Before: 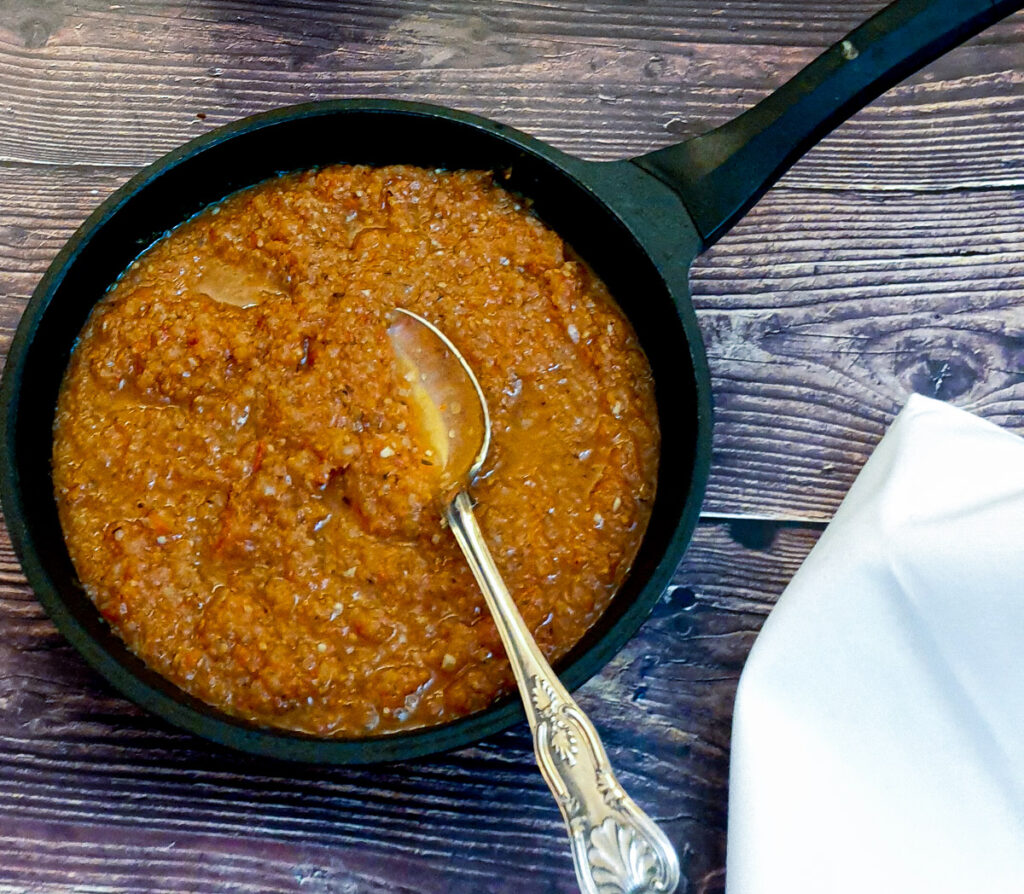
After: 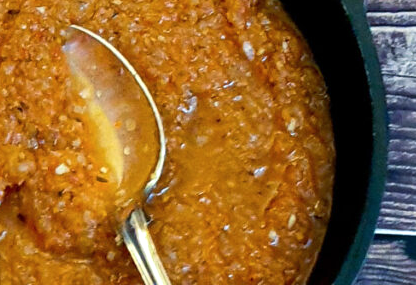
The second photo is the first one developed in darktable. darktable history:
shadows and highlights: shadows -11.51, white point adjustment 4.04, highlights 27.06
crop: left 31.818%, top 31.749%, right 27.534%, bottom 36.32%
